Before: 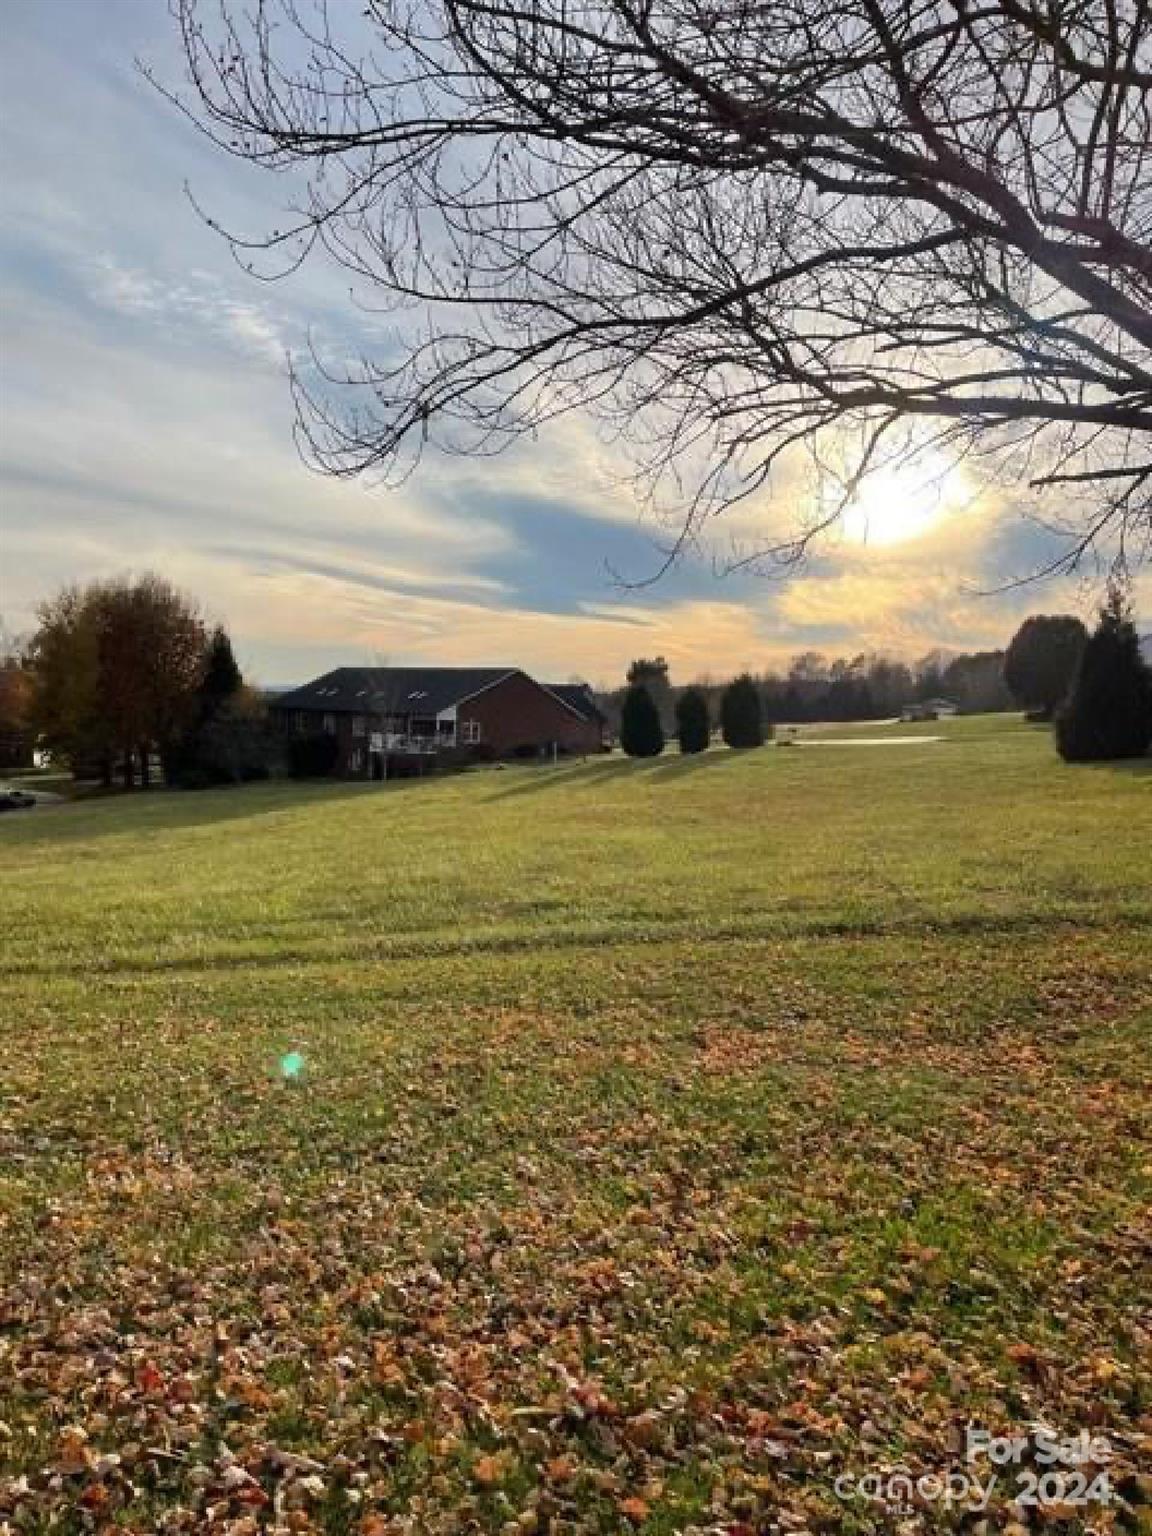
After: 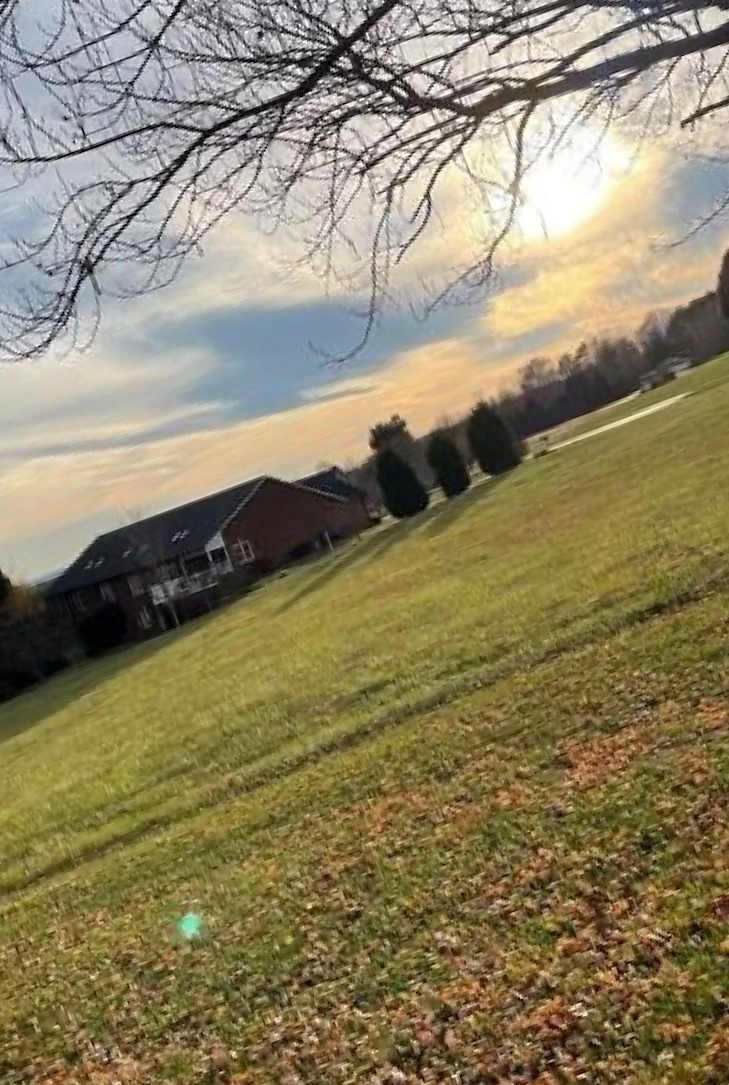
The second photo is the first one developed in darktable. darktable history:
crop and rotate: angle 20.3°, left 6.971%, right 4.285%, bottom 1.06%
